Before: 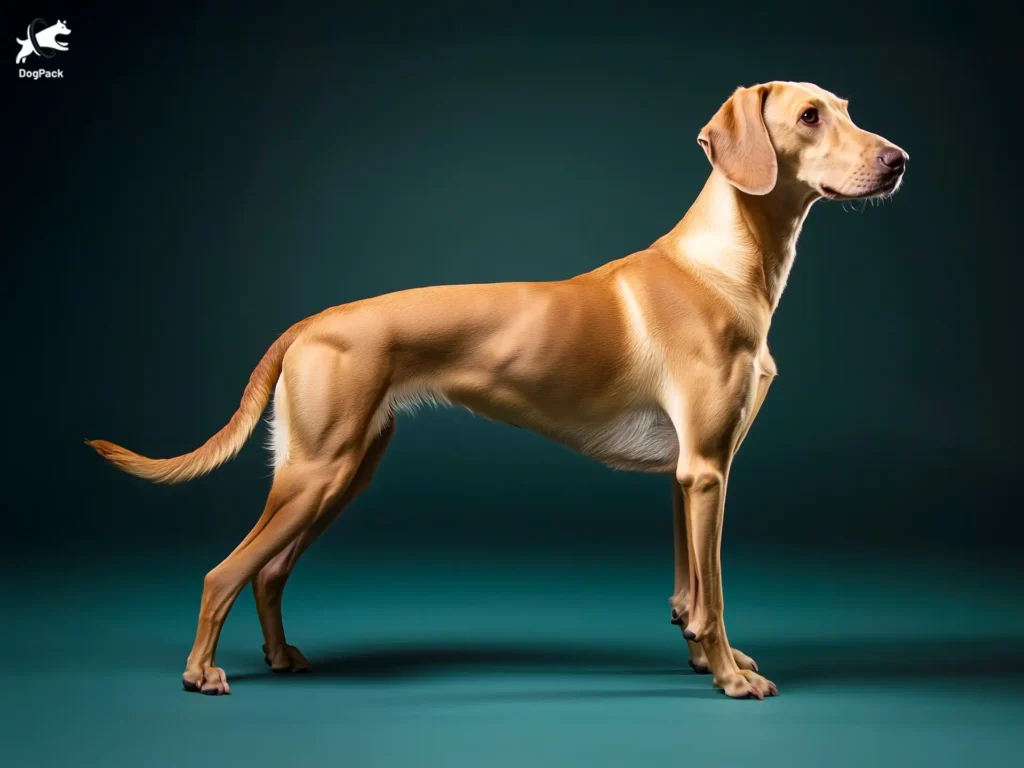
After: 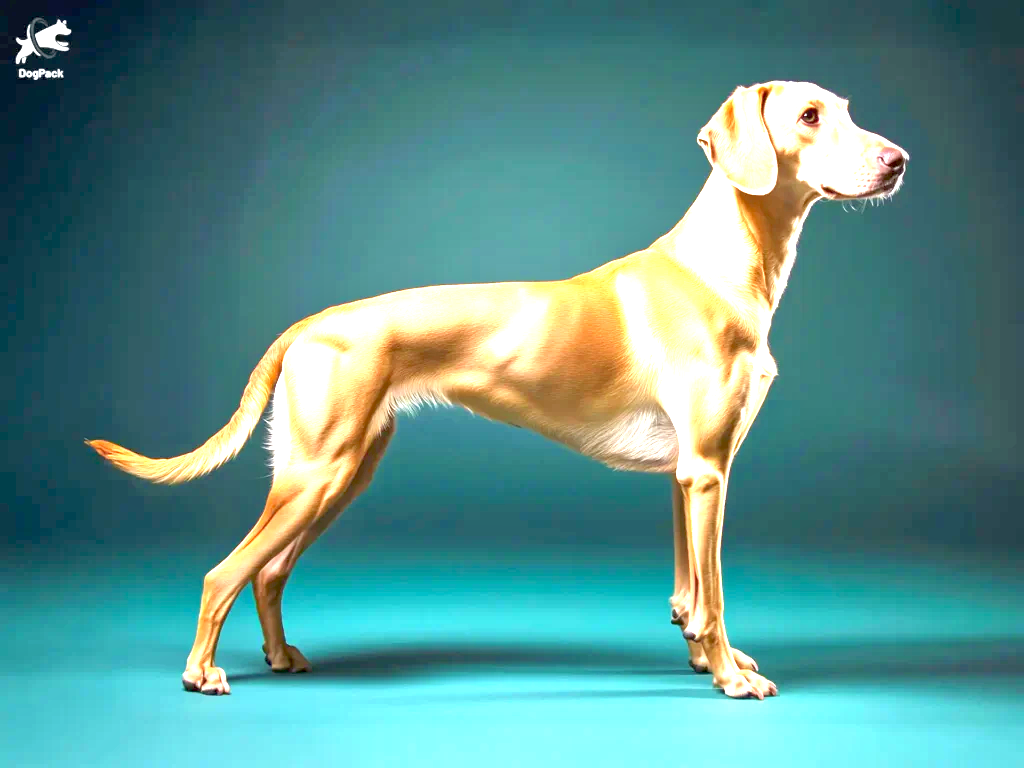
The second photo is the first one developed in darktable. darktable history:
exposure: exposure 2.278 EV, compensate highlight preservation false
tone equalizer: -8 EV 1.02 EV, -7 EV 0.993 EV, -6 EV 1 EV, -5 EV 1.01 EV, -4 EV 1.01 EV, -3 EV 0.737 EV, -2 EV 0.53 EV, -1 EV 0.239 EV, luminance estimator HSV value / RGB max
